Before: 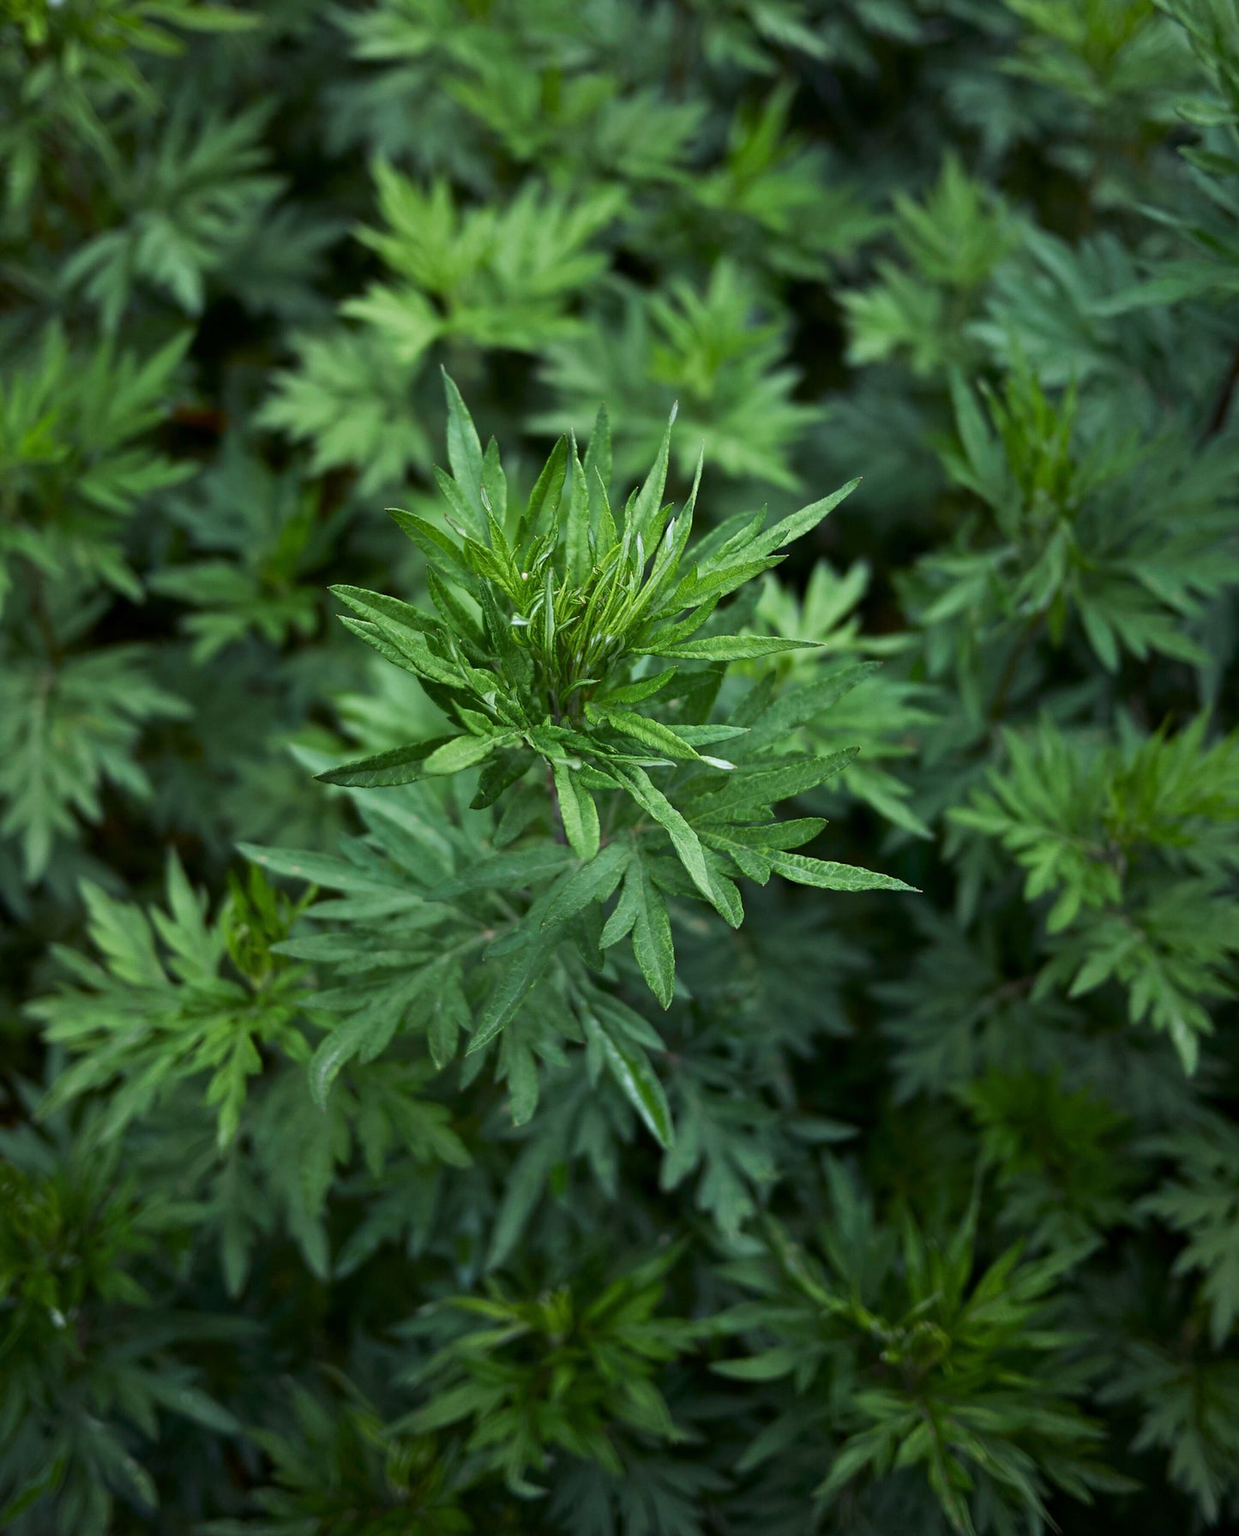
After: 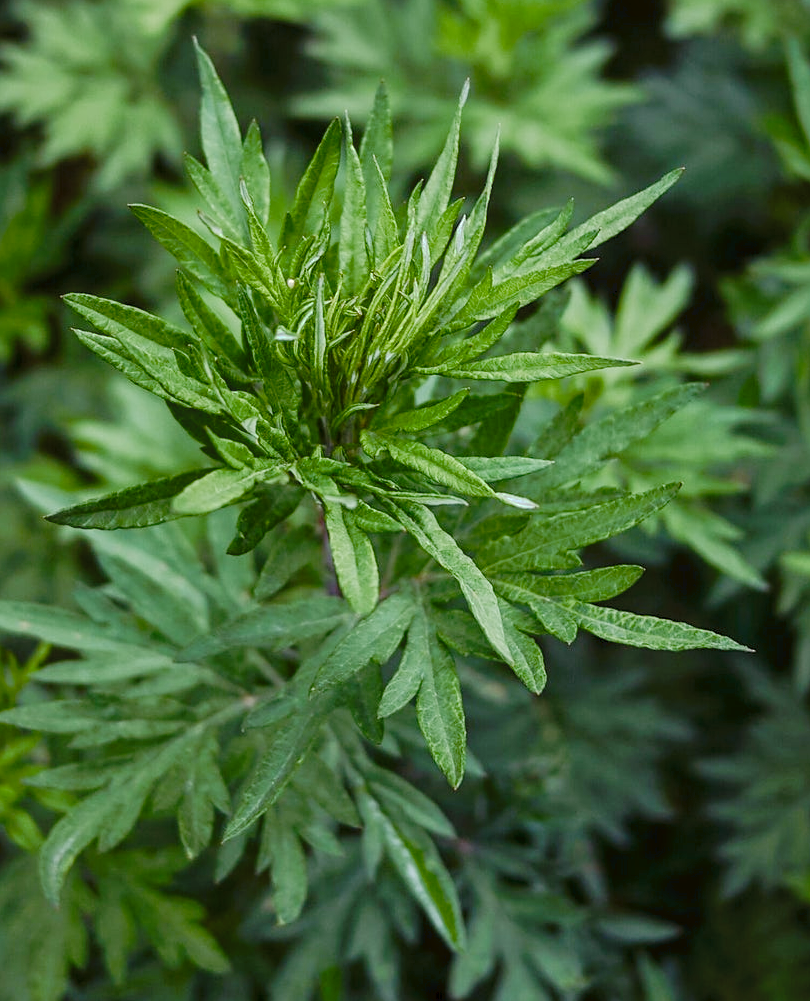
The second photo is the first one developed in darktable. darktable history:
tone curve: curves: ch0 [(0, 0) (0.003, 0.048) (0.011, 0.055) (0.025, 0.065) (0.044, 0.089) (0.069, 0.111) (0.1, 0.132) (0.136, 0.163) (0.177, 0.21) (0.224, 0.259) (0.277, 0.323) (0.335, 0.385) (0.399, 0.442) (0.468, 0.508) (0.543, 0.578) (0.623, 0.648) (0.709, 0.716) (0.801, 0.781) (0.898, 0.845) (1, 1)], preserve colors none
color balance rgb: shadows lift › luminance 0.624%, shadows lift › chroma 6.933%, shadows lift › hue 301.78°, perceptual saturation grading › global saturation 13.533%, perceptual saturation grading › highlights -30.487%, perceptual saturation grading › shadows 51.185%
local contrast: on, module defaults
crop and rotate: left 22.238%, top 21.715%, right 21.661%, bottom 22.407%
sharpen: amount 0.217
shadows and highlights: shadows 25.22, highlights -24.41
